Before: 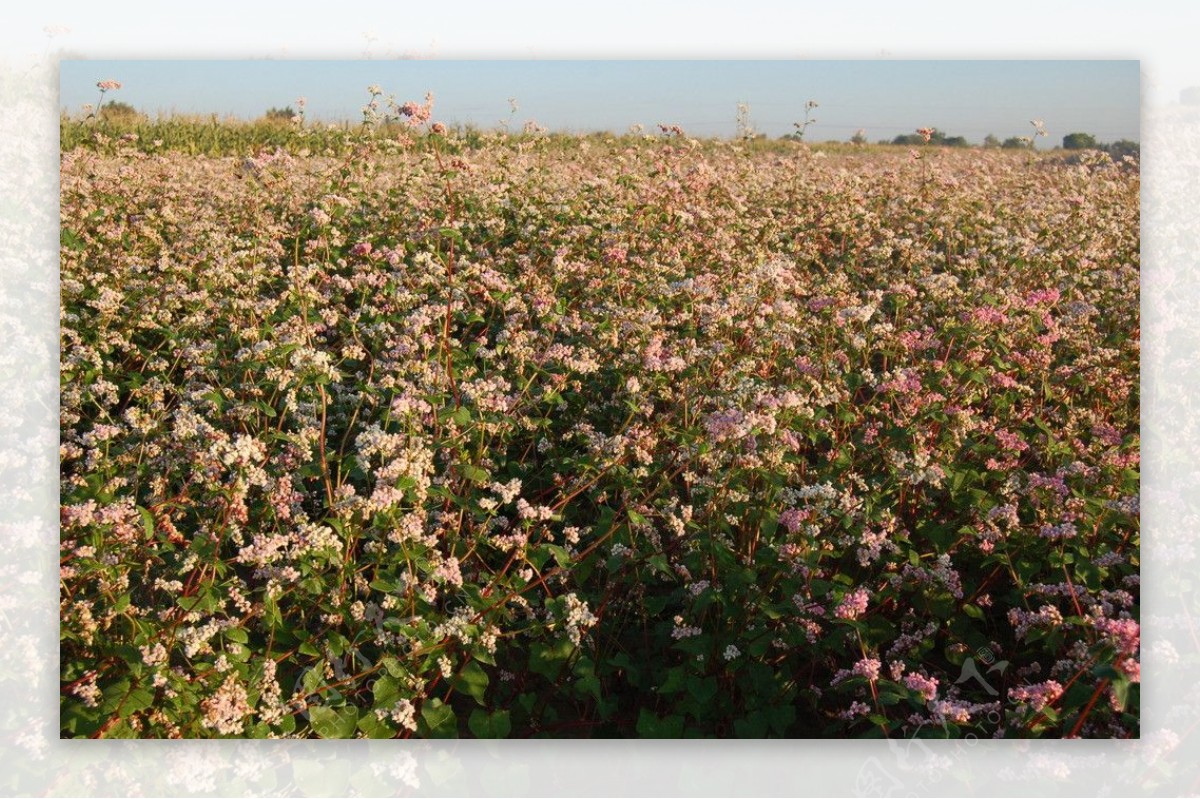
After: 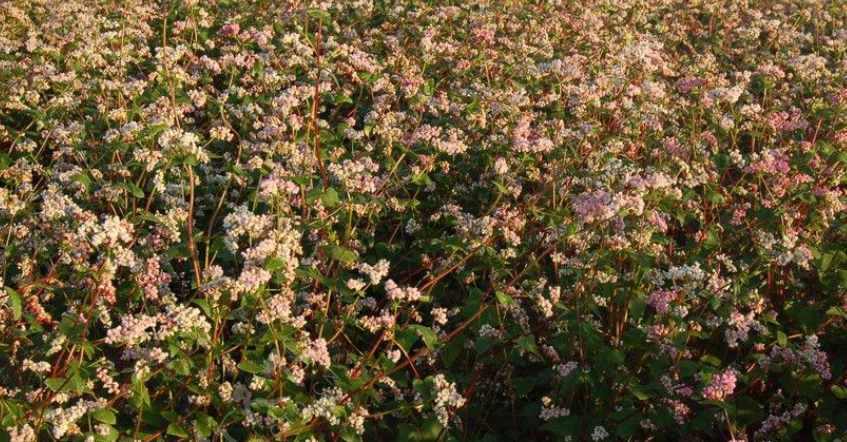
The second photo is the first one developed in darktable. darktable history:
crop: left 11.077%, top 27.499%, right 18.259%, bottom 17.088%
